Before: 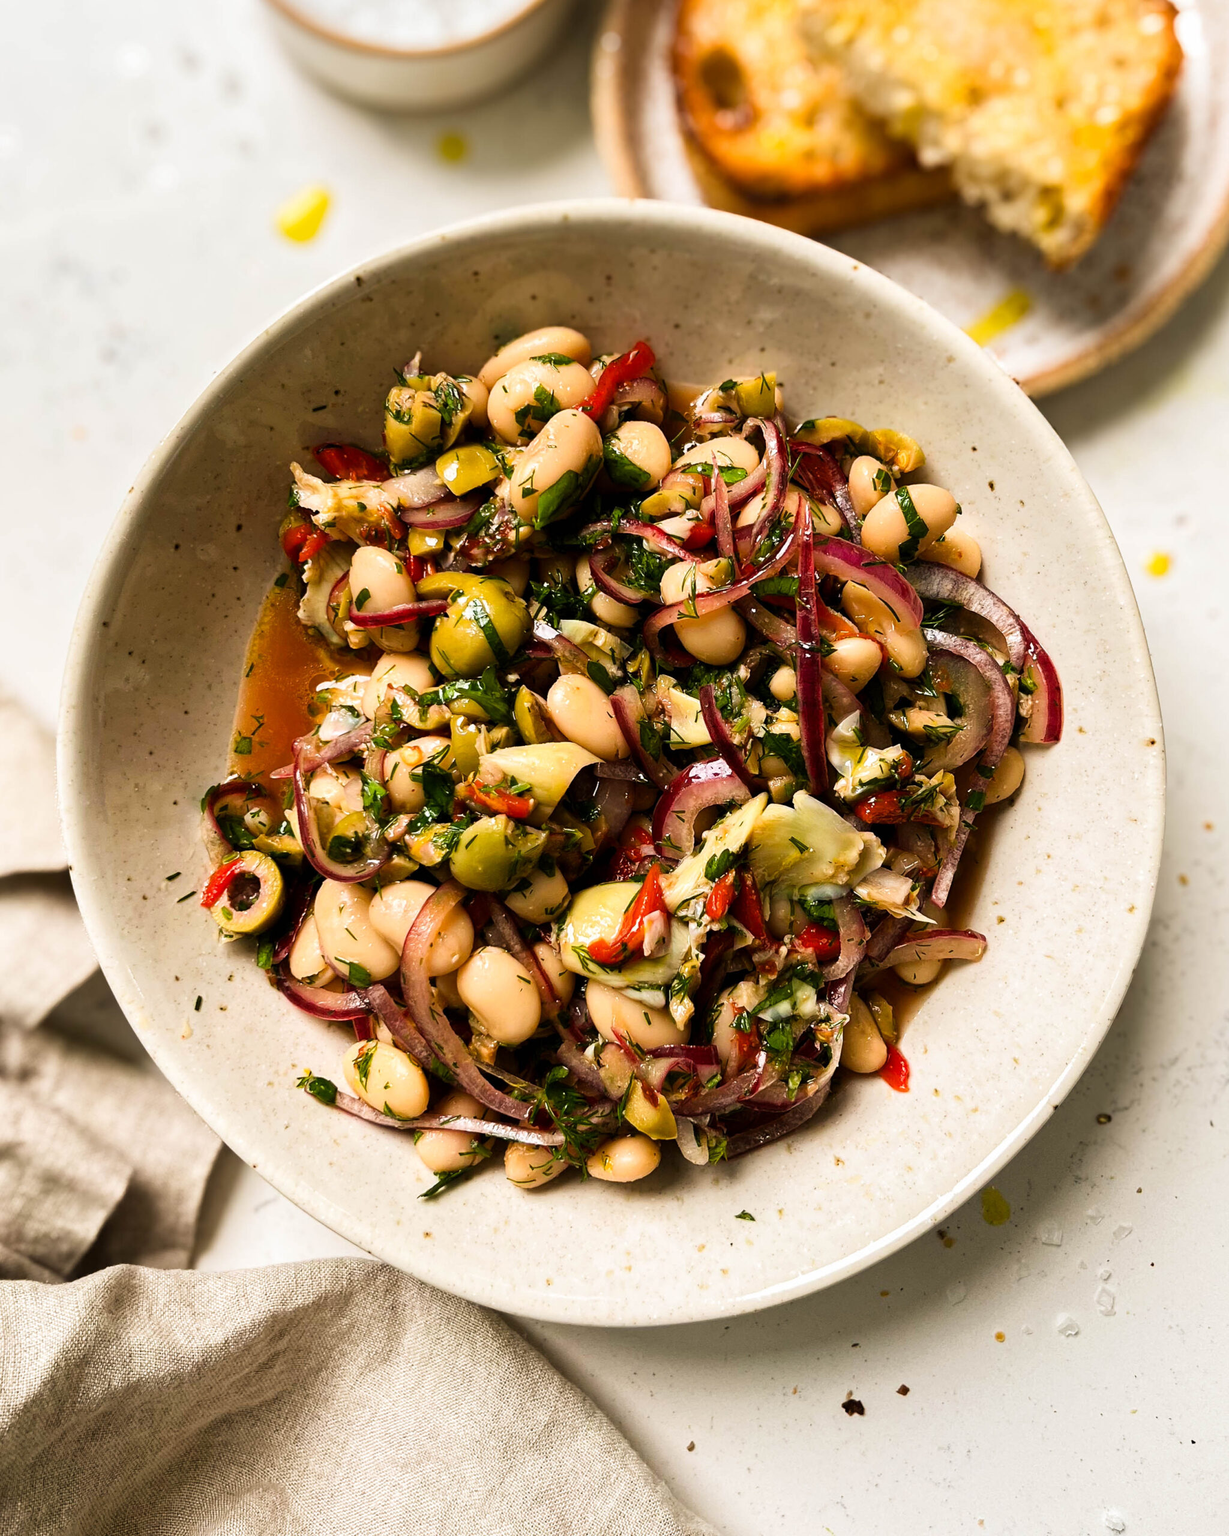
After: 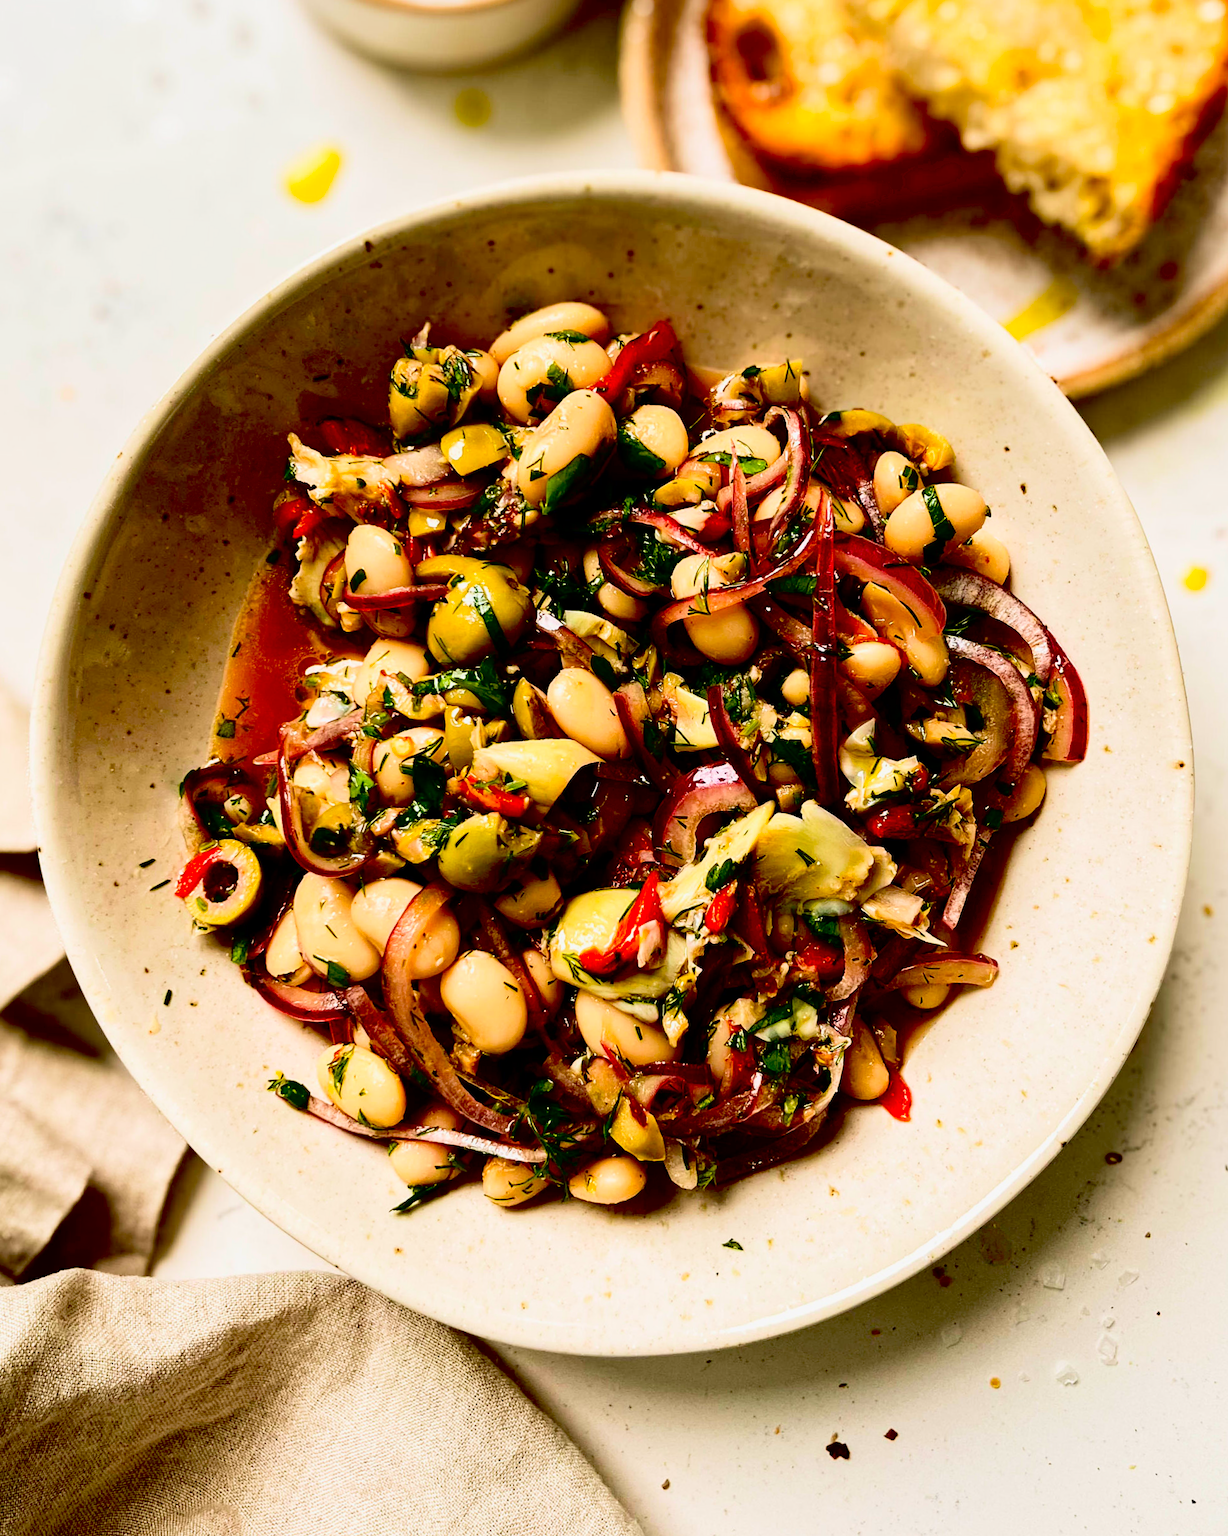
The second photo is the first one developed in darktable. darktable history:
contrast brightness saturation: contrast 0.2, brightness 0.16, saturation 0.22
exposure: black level correction 0.046, exposure -0.228 EV, compensate highlight preservation false
velvia: on, module defaults
crop and rotate: angle -2.38°
